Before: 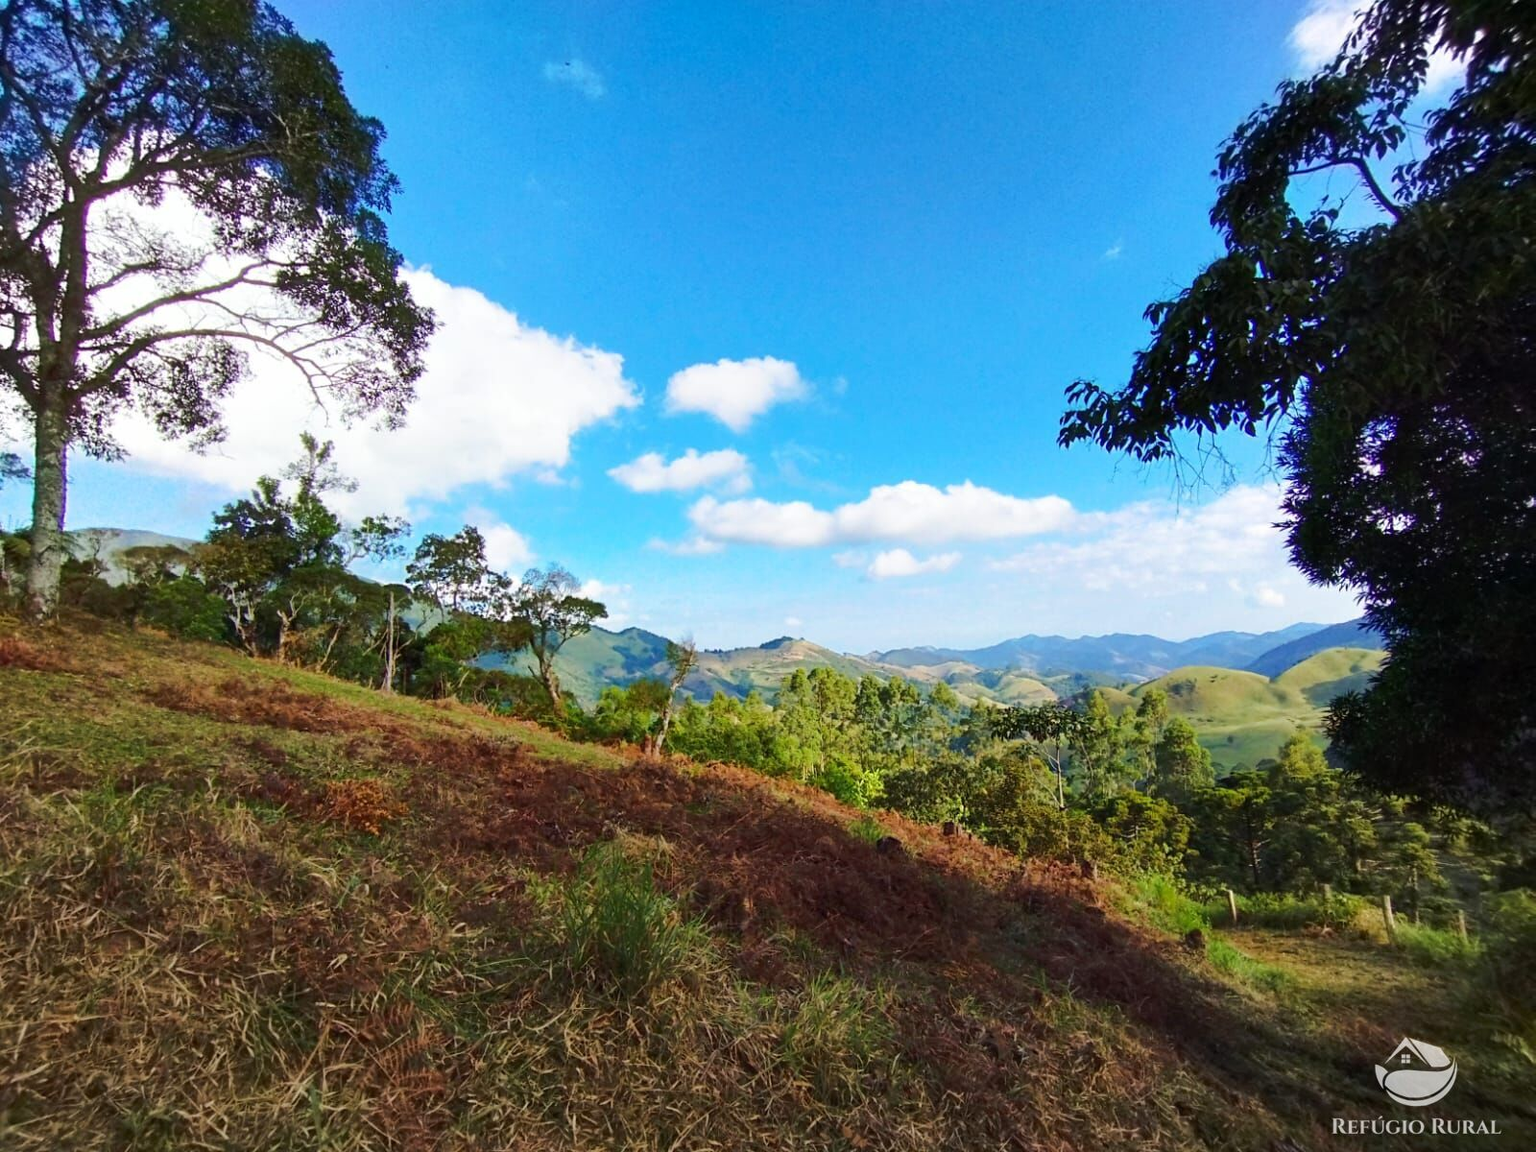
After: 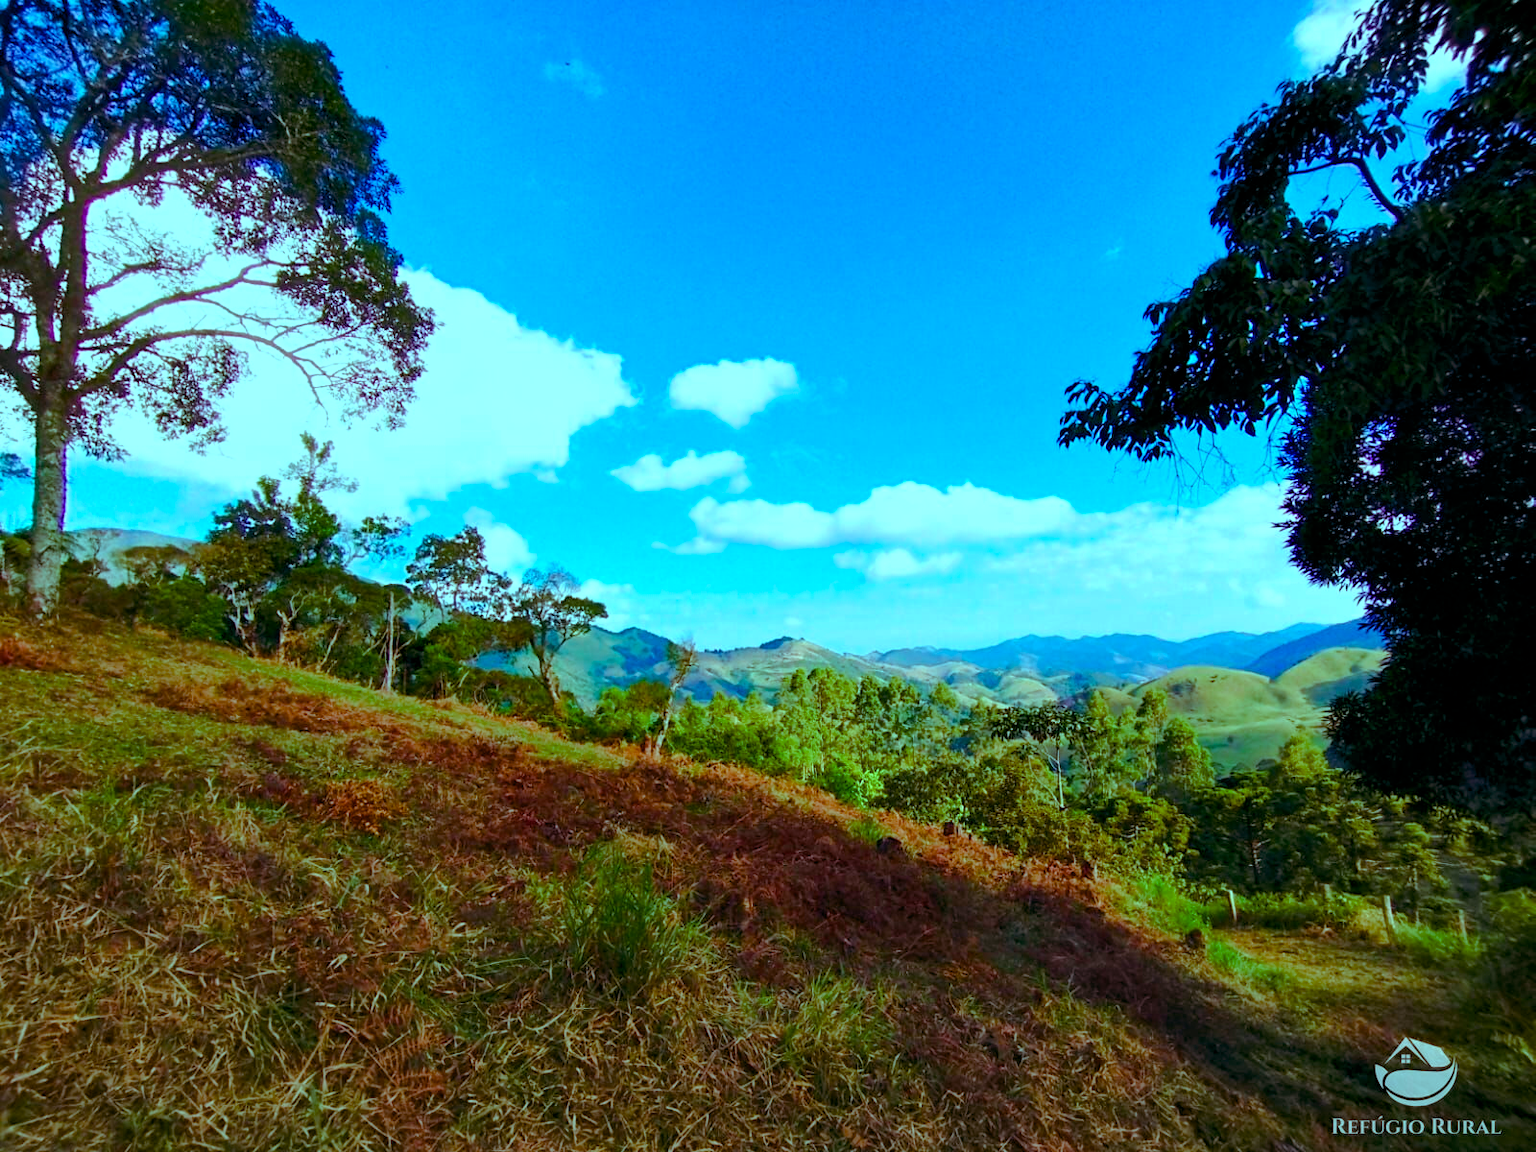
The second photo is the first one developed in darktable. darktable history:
color balance rgb: shadows lift › luminance -7.7%, shadows lift › chroma 2.13%, shadows lift › hue 165.27°, power › luminance -7.77%, power › chroma 1.34%, power › hue 330.55°, highlights gain › luminance -33.33%, highlights gain › chroma 5.68%, highlights gain › hue 217.2°, global offset › luminance -0.33%, global offset › chroma 0.11%, global offset › hue 165.27°, perceptual saturation grading › global saturation 27.72%, perceptual saturation grading › highlights -25%, perceptual saturation grading › mid-tones 25%, perceptual saturation grading › shadows 50%
exposure: black level correction 0, exposure 0.5 EV, compensate exposure bias true, compensate highlight preservation false
